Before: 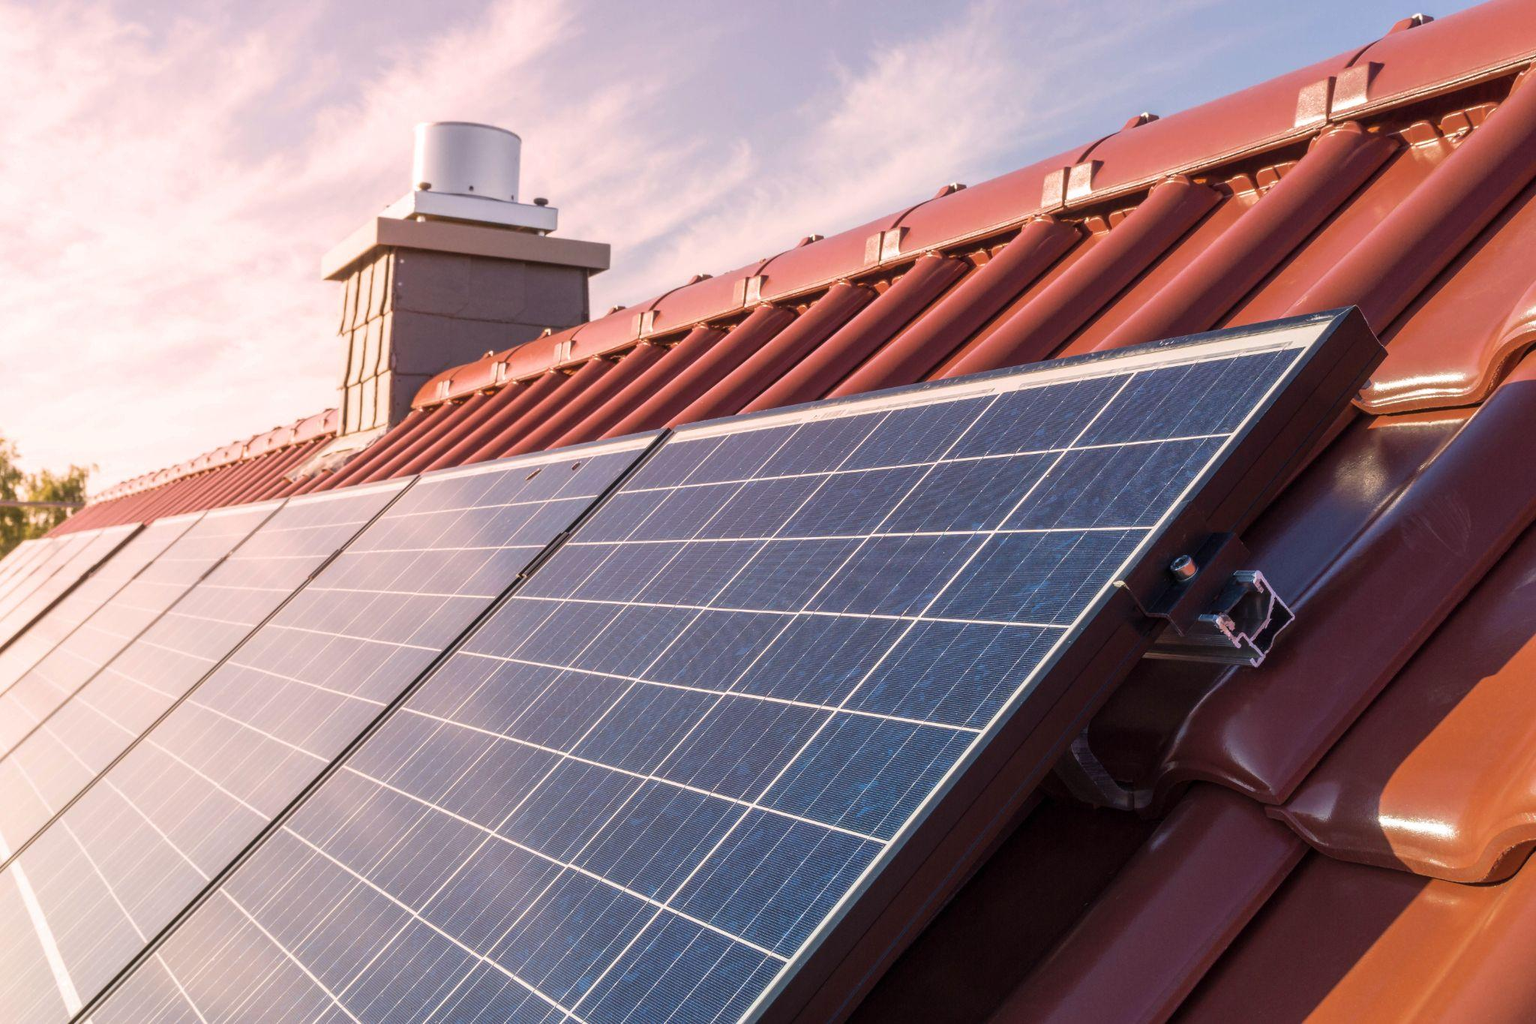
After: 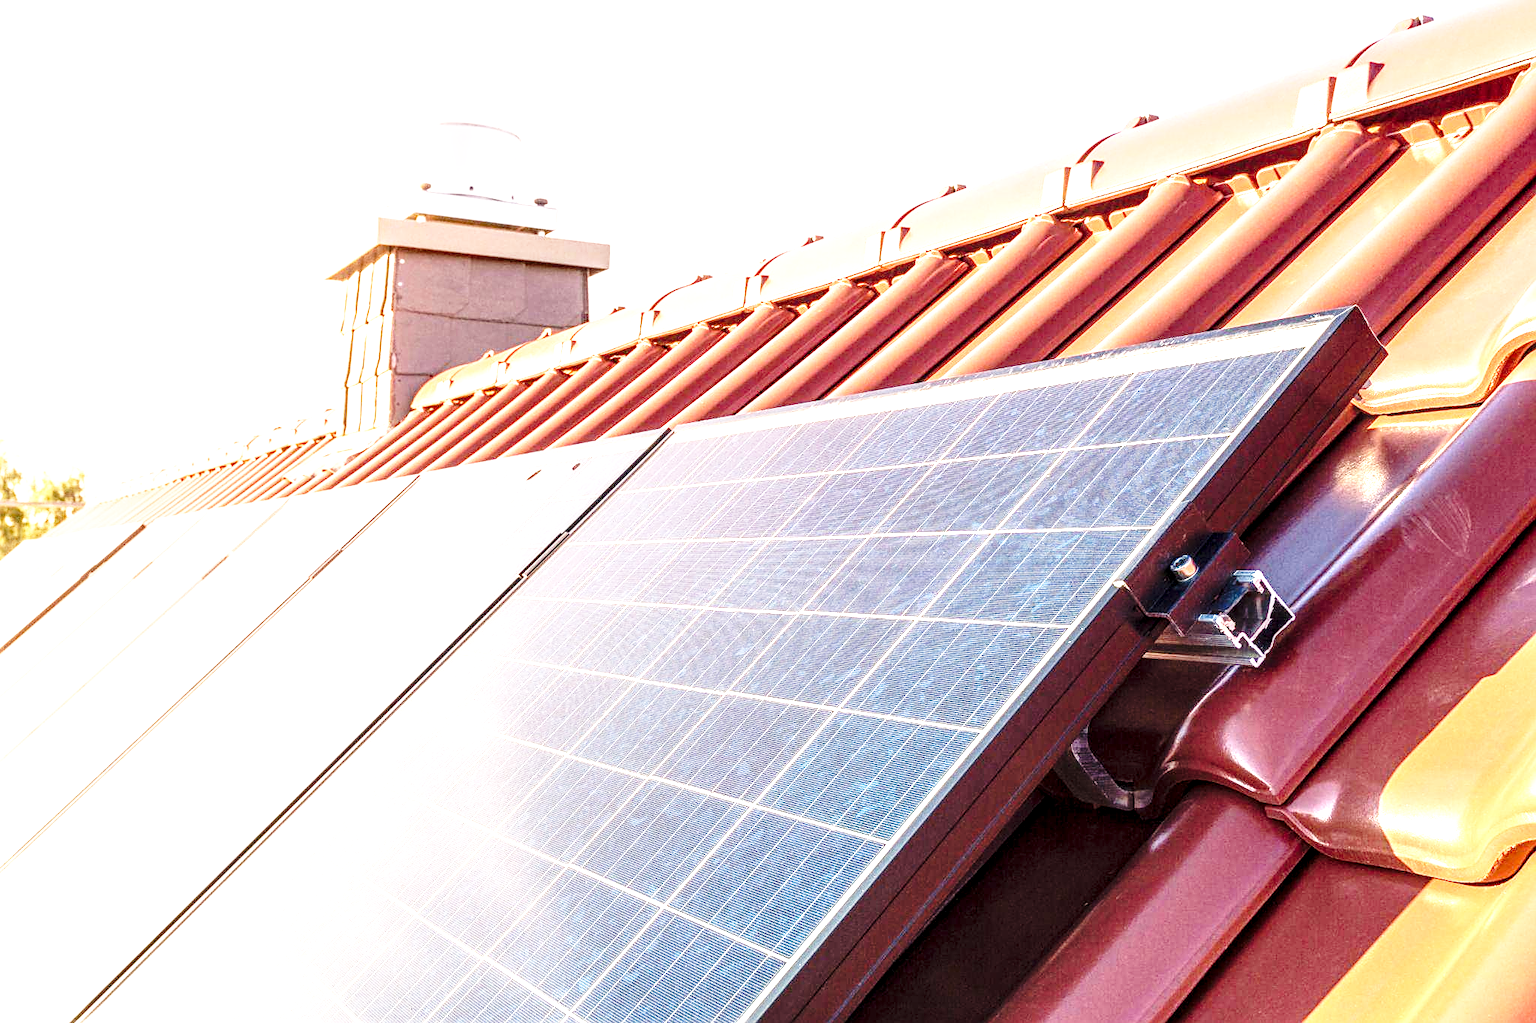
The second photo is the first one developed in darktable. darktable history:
exposure: black level correction 0, exposure 1.7 EV, compensate exposure bias true, compensate highlight preservation false
sharpen: on, module defaults
base curve: curves: ch0 [(0, 0) (0.036, 0.037) (0.121, 0.228) (0.46, 0.76) (0.859, 0.983) (1, 1)], preserve colors none
white balance: red 1.029, blue 0.92
local contrast: detail 150%
